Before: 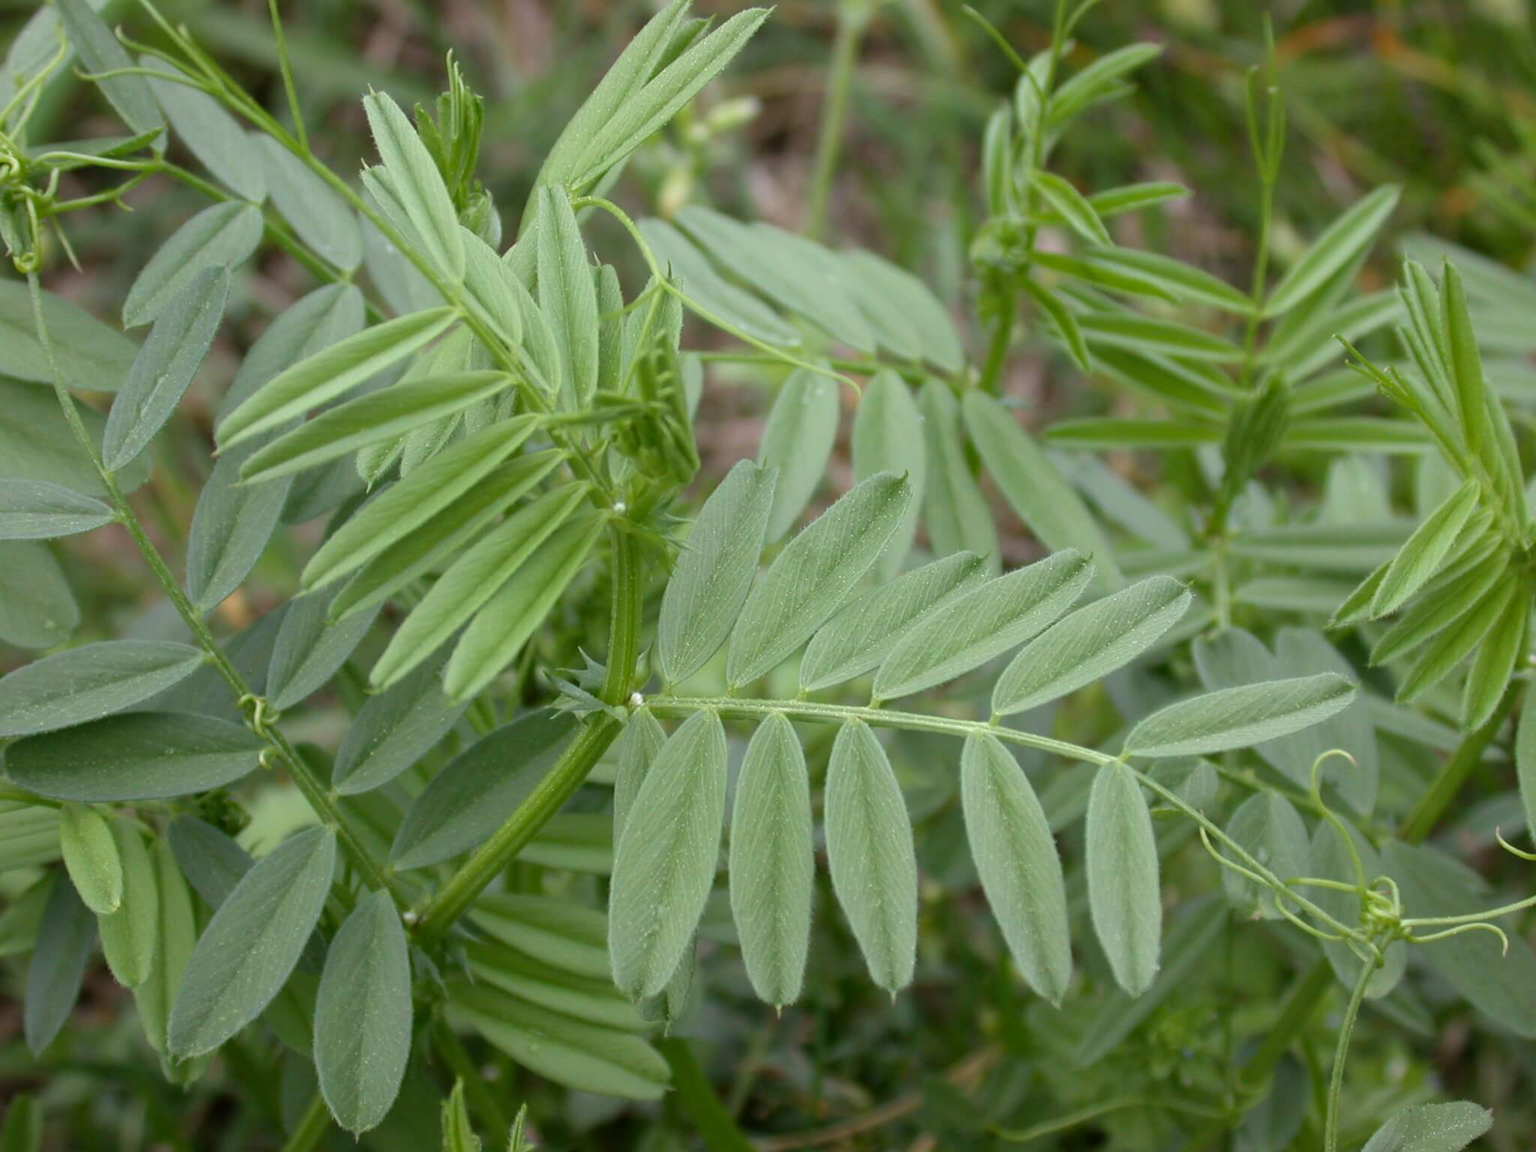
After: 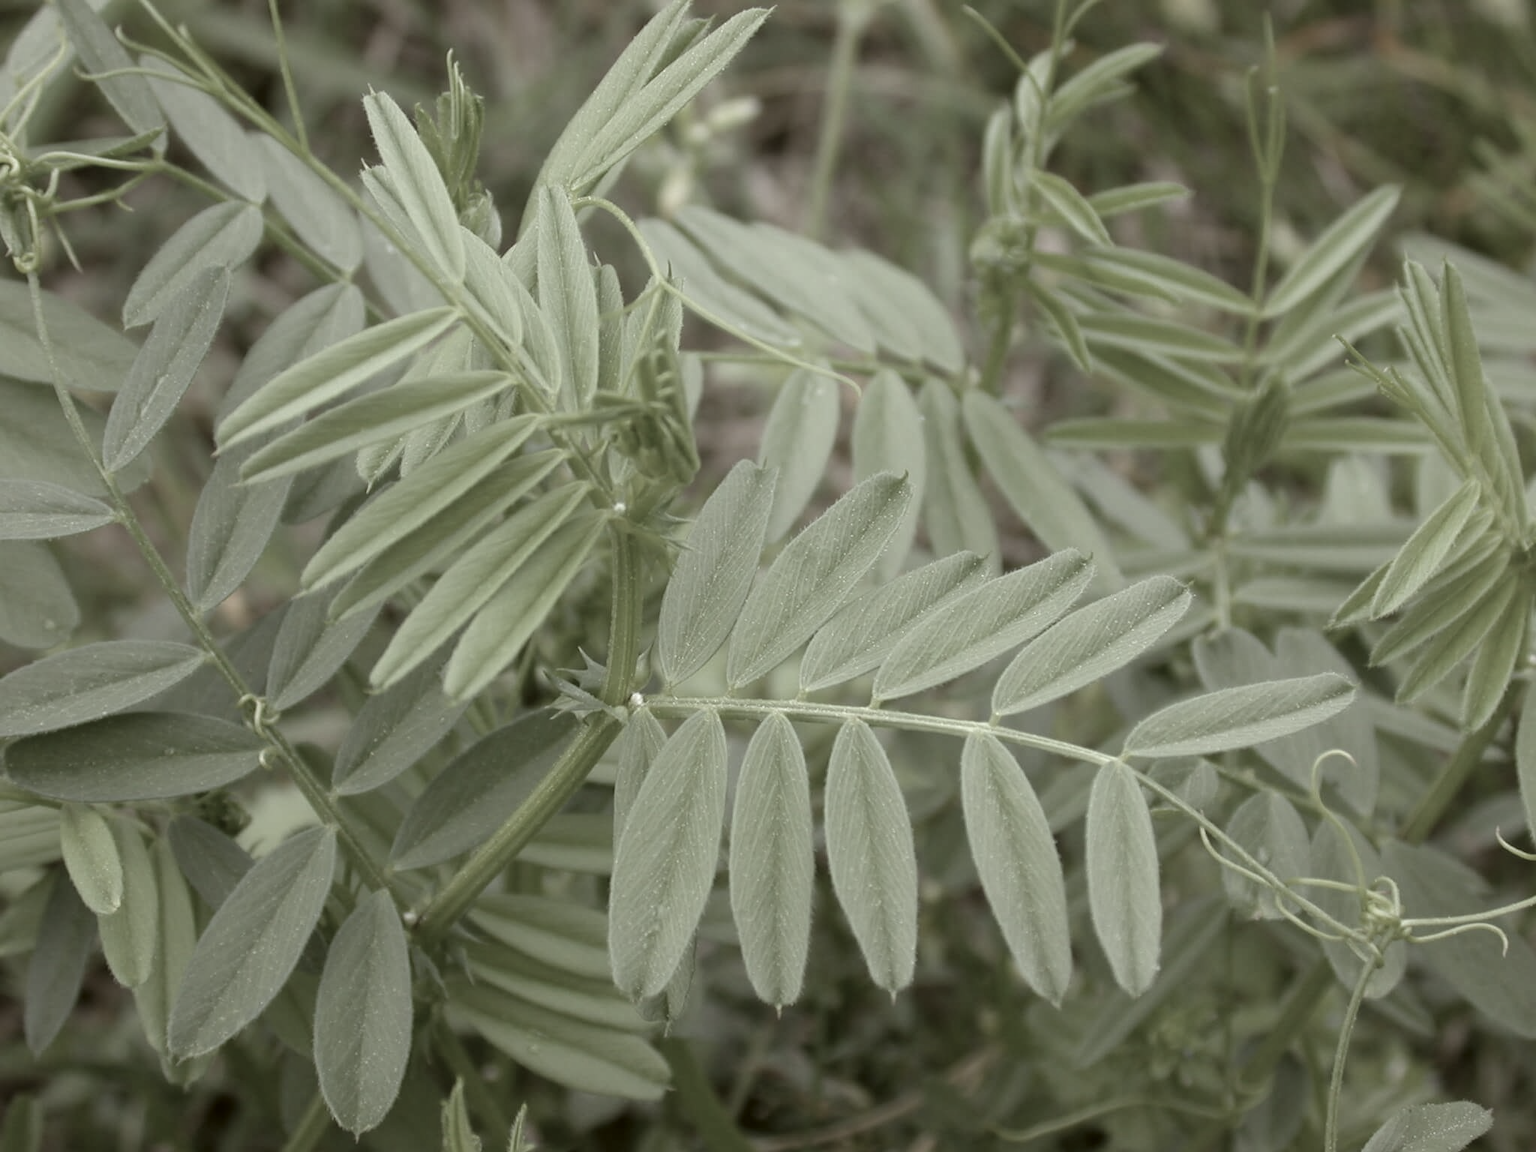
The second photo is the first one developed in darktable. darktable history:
exposure: compensate exposure bias true, compensate highlight preservation false
color zones: curves: ch1 [(0, 0.34) (0.143, 0.164) (0.286, 0.152) (0.429, 0.176) (0.571, 0.173) (0.714, 0.188) (0.857, 0.199) (1, 0.34)]
color correction: highlights a* -1.56, highlights b* 10.55, shadows a* 0.501, shadows b* 19.83
